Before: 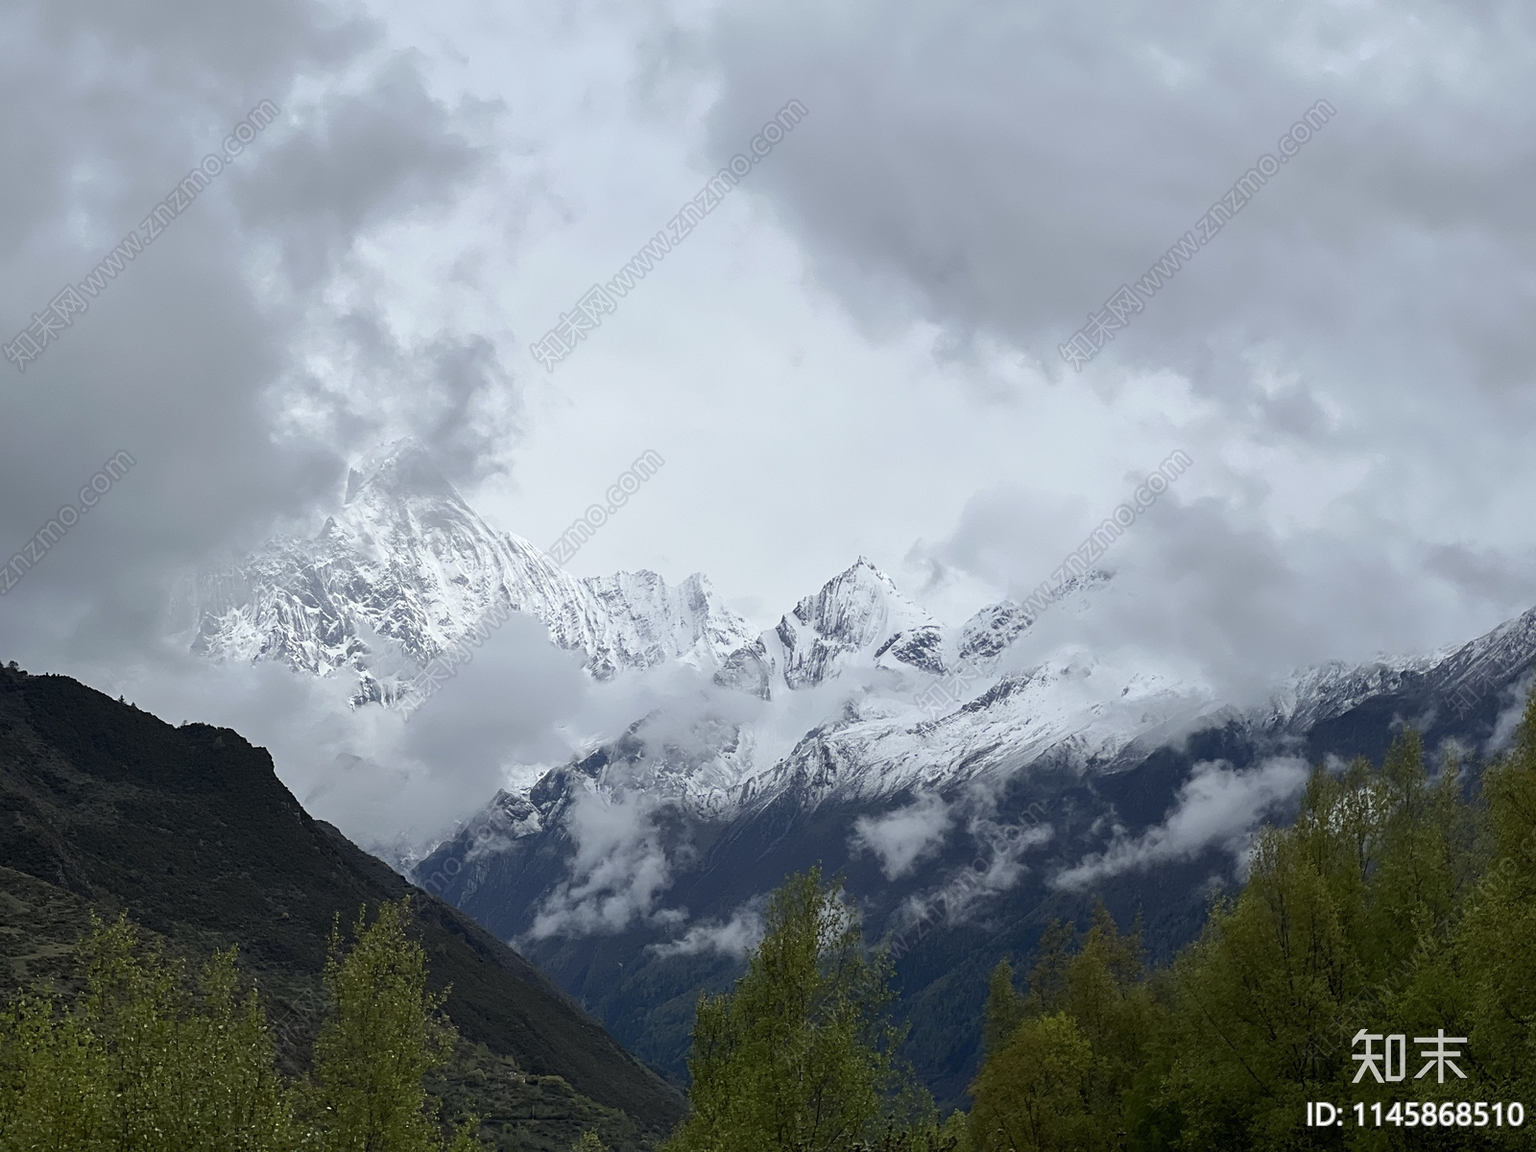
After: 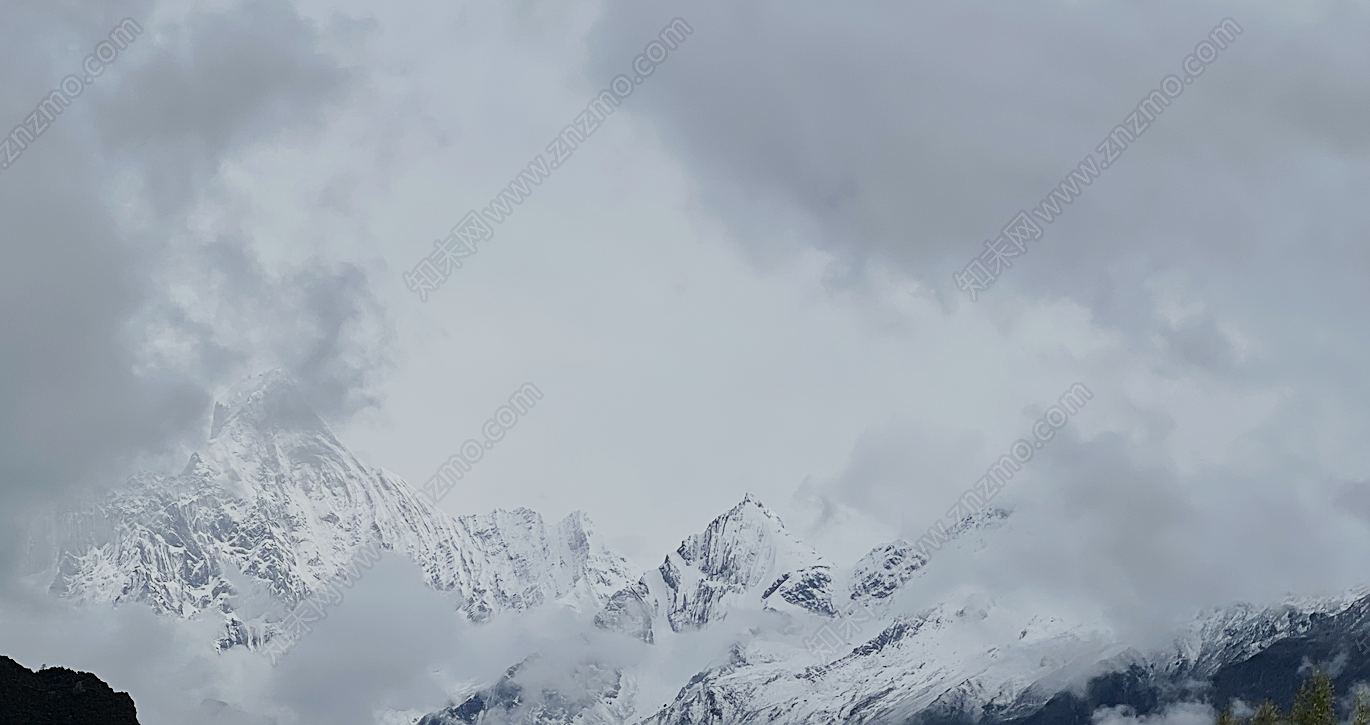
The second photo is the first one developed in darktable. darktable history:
sharpen: on, module defaults
crop and rotate: left 9.345%, top 7.22%, right 4.982%, bottom 32.331%
filmic rgb: black relative exposure -8.54 EV, white relative exposure 5.52 EV, hardness 3.39, contrast 1.016
